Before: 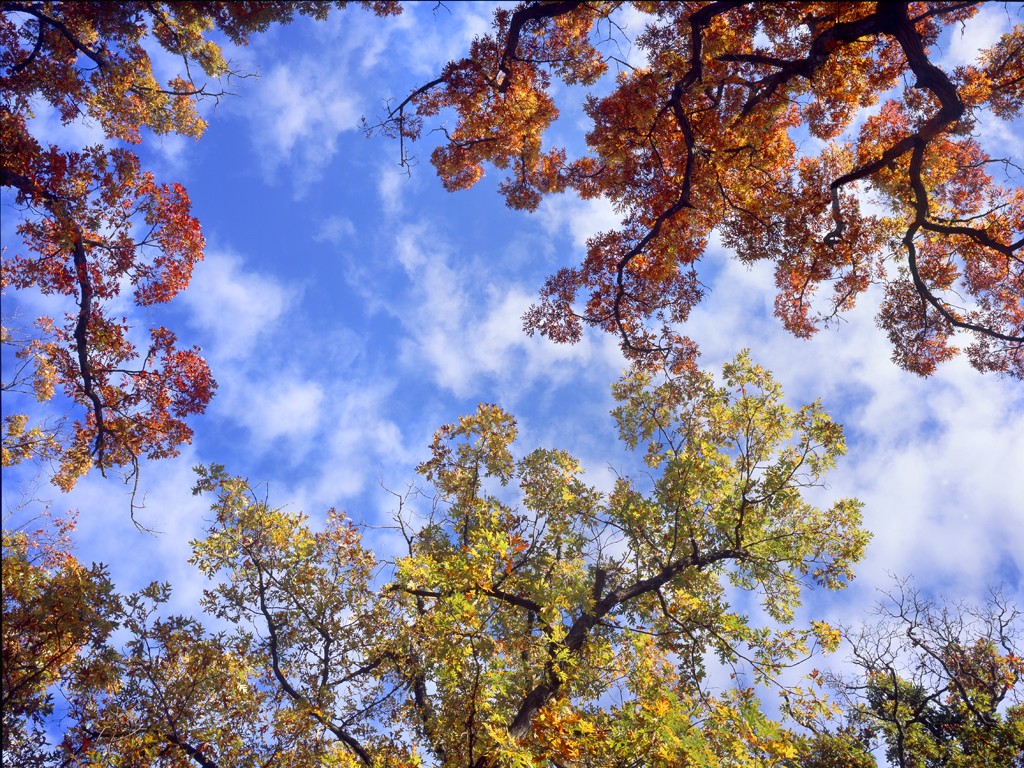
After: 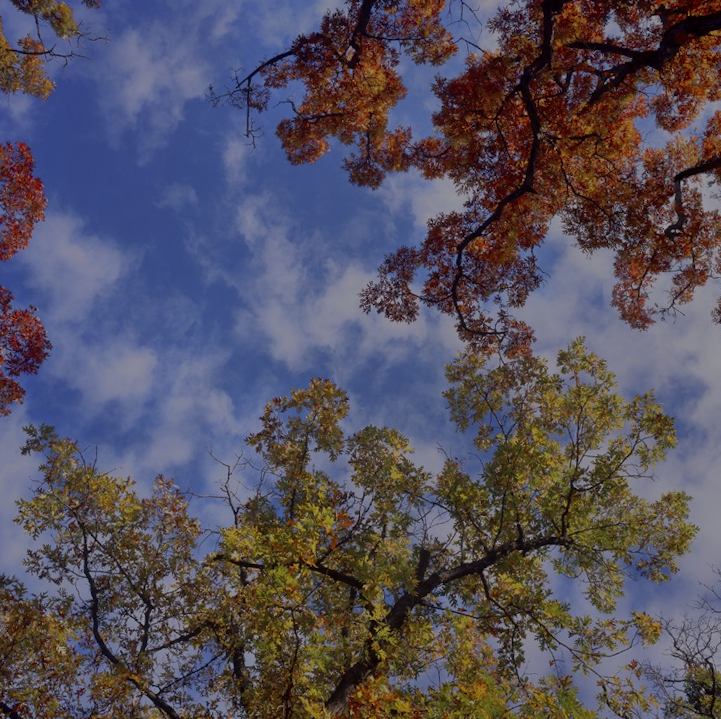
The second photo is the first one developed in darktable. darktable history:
shadows and highlights: shadows color adjustment 97.67%
crop and rotate: angle -2.92°, left 13.982%, top 0.022%, right 10.86%, bottom 0.072%
color correction: highlights a* 3.1, highlights b* -1.1, shadows a* -0.118, shadows b* 1.99, saturation 0.984
tone equalizer: -8 EV -1.96 EV, -7 EV -1.98 EV, -6 EV -1.99 EV, -5 EV -1.97 EV, -4 EV -1.97 EV, -3 EV -1.99 EV, -2 EV -1.98 EV, -1 EV -1.61 EV, +0 EV -2 EV, edges refinement/feathering 500, mask exposure compensation -1.57 EV, preserve details no
